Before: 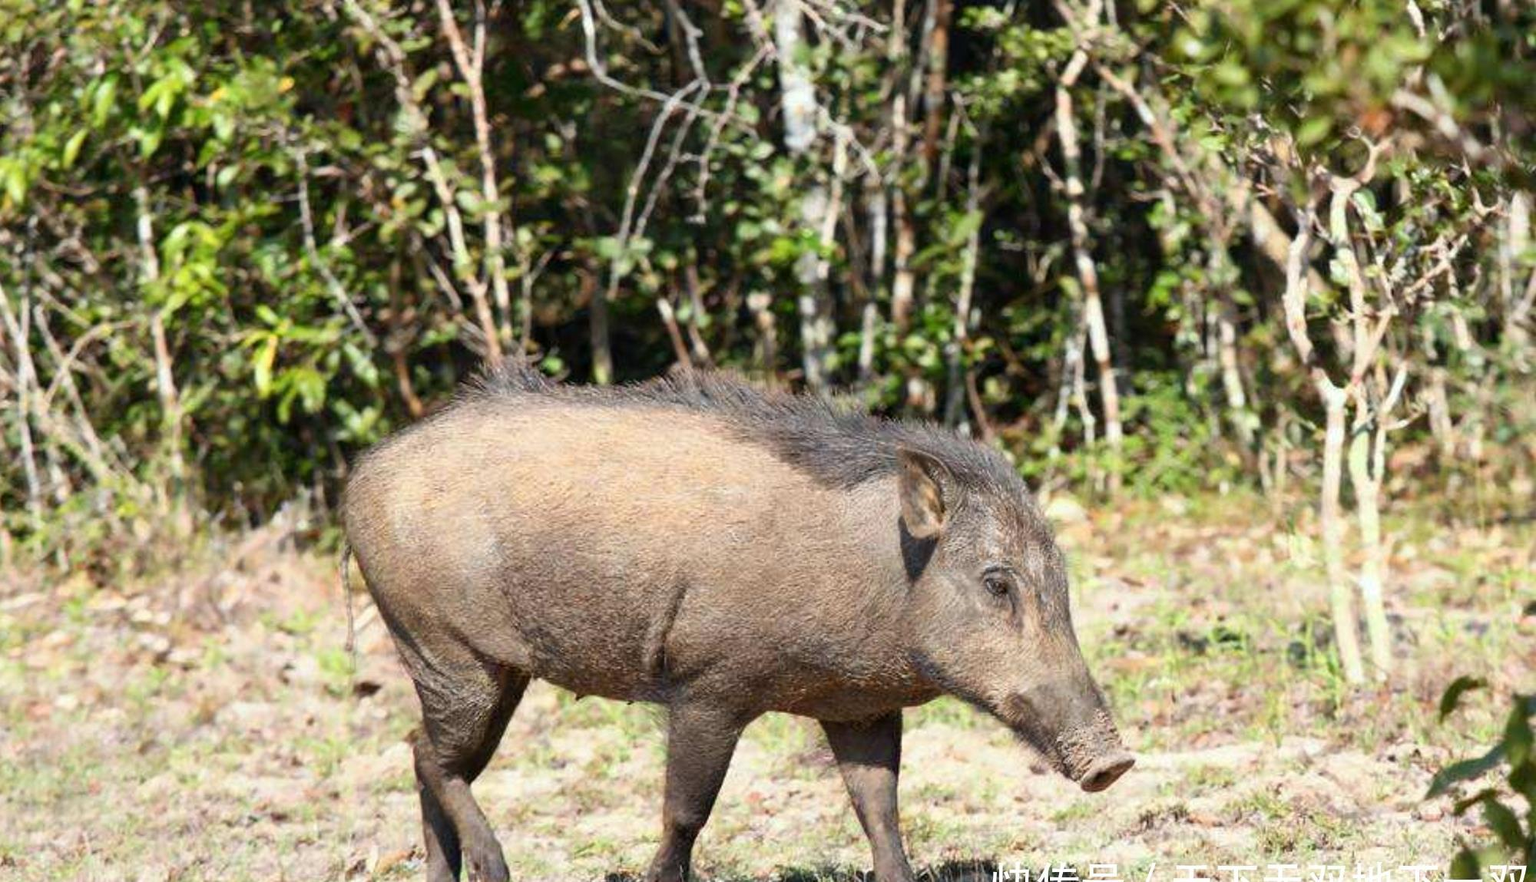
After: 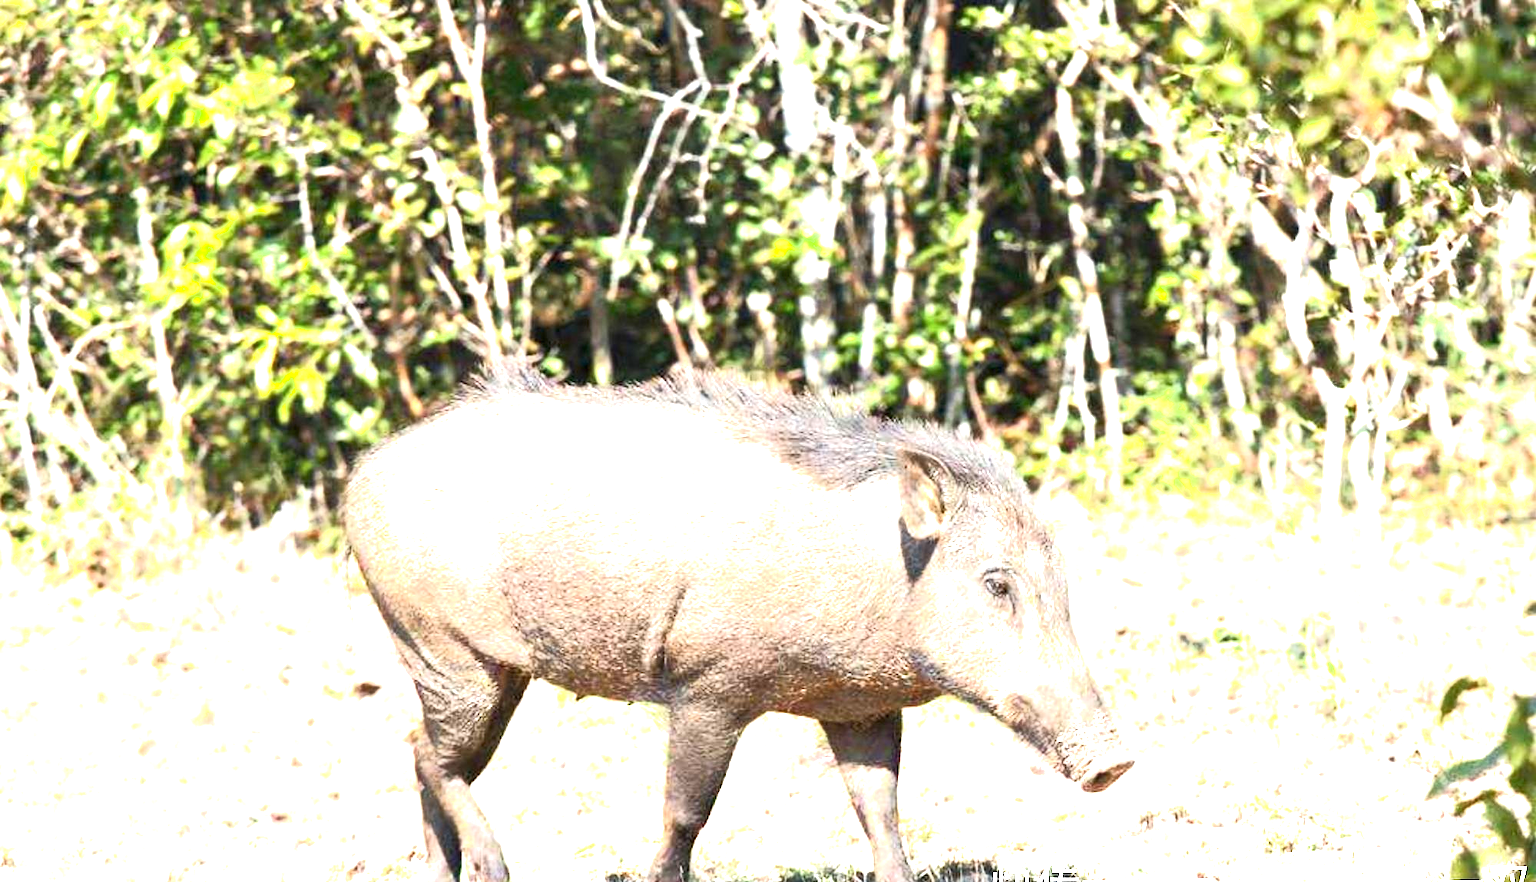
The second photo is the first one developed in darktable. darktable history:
tone equalizer: on, module defaults
exposure: black level correction 0, exposure 1.755 EV, compensate highlight preservation false
shadows and highlights: shadows 1.37, highlights 38.05
